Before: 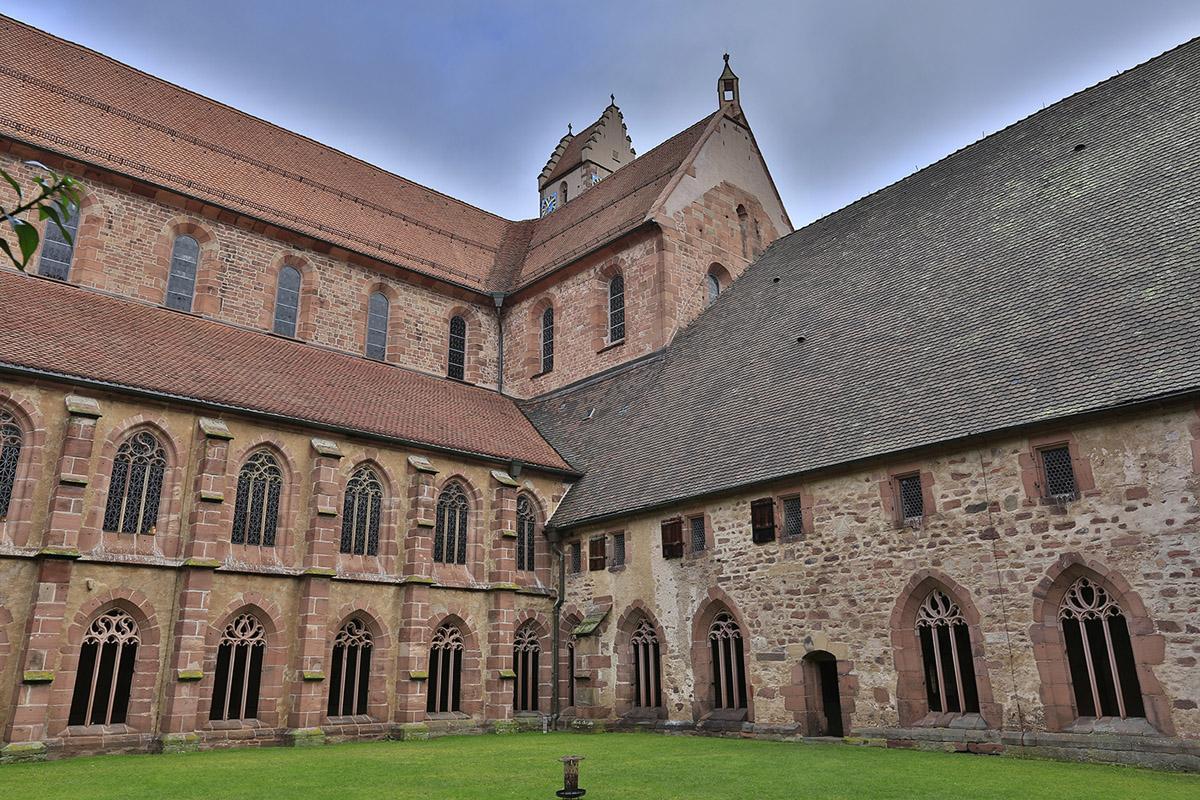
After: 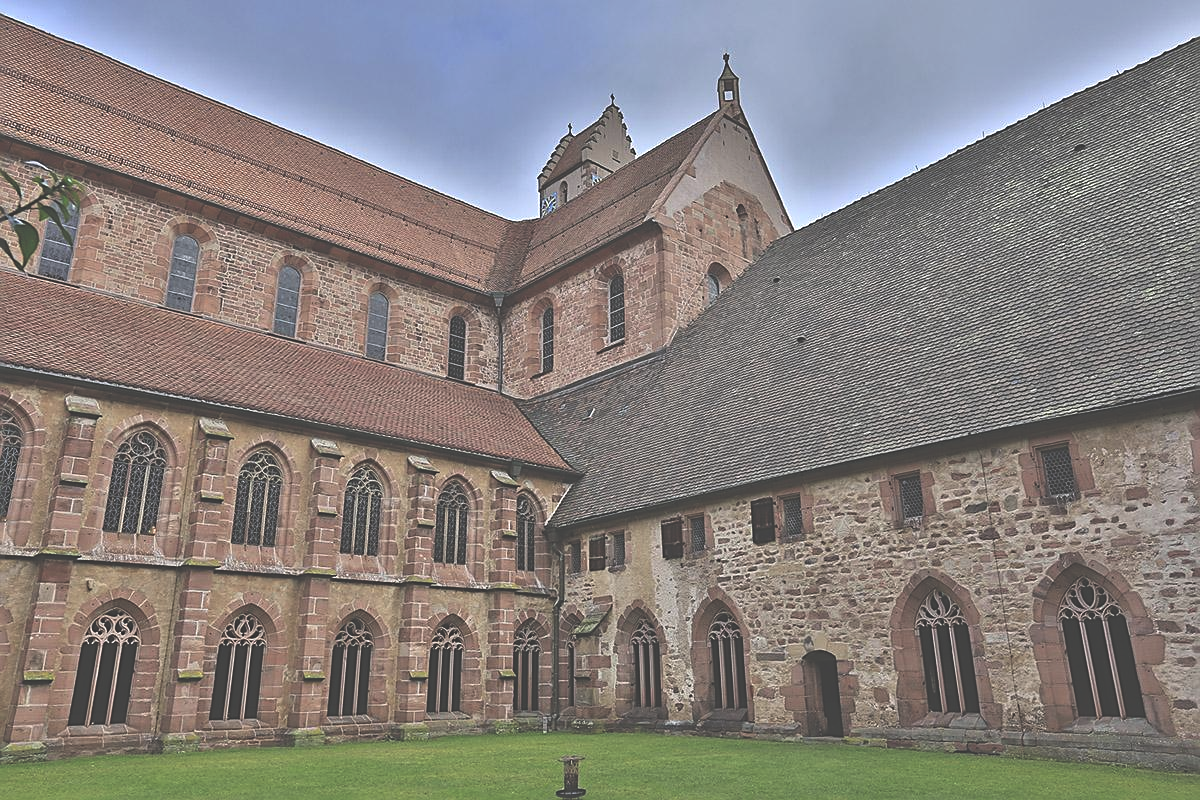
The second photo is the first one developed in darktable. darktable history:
exposure: black level correction -0.062, exposure -0.05 EV, compensate highlight preservation false
sharpen: on, module defaults
levels: levels [0.031, 0.5, 0.969]
